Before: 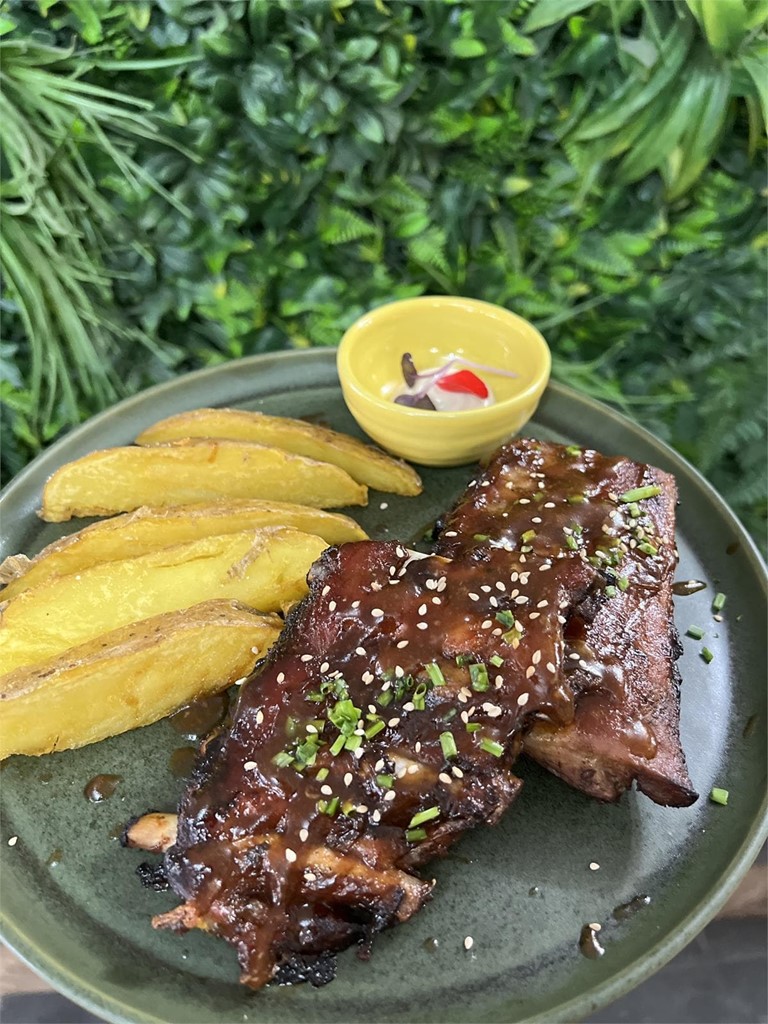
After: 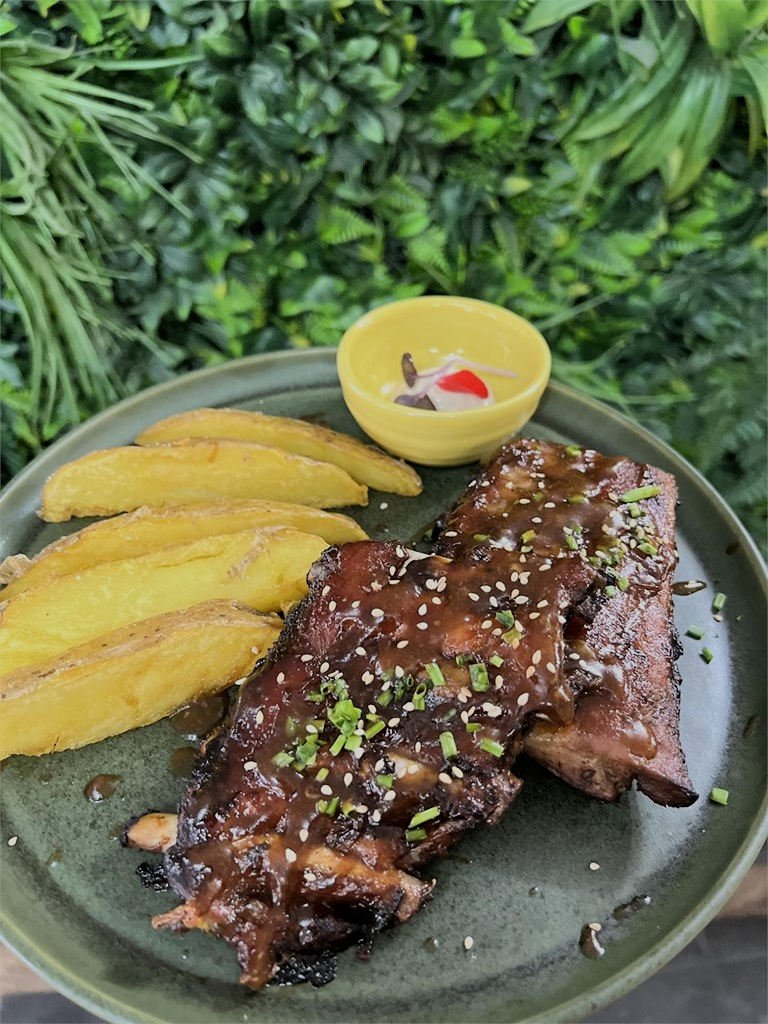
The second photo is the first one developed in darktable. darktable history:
filmic rgb: black relative exposure -7.65 EV, white relative exposure 4.56 EV, hardness 3.61, color science v6 (2022), iterations of high-quality reconstruction 0
shadows and highlights: shadows 29.36, highlights -29.54, low approximation 0.01, soften with gaussian
tone equalizer: -8 EV 0.074 EV
